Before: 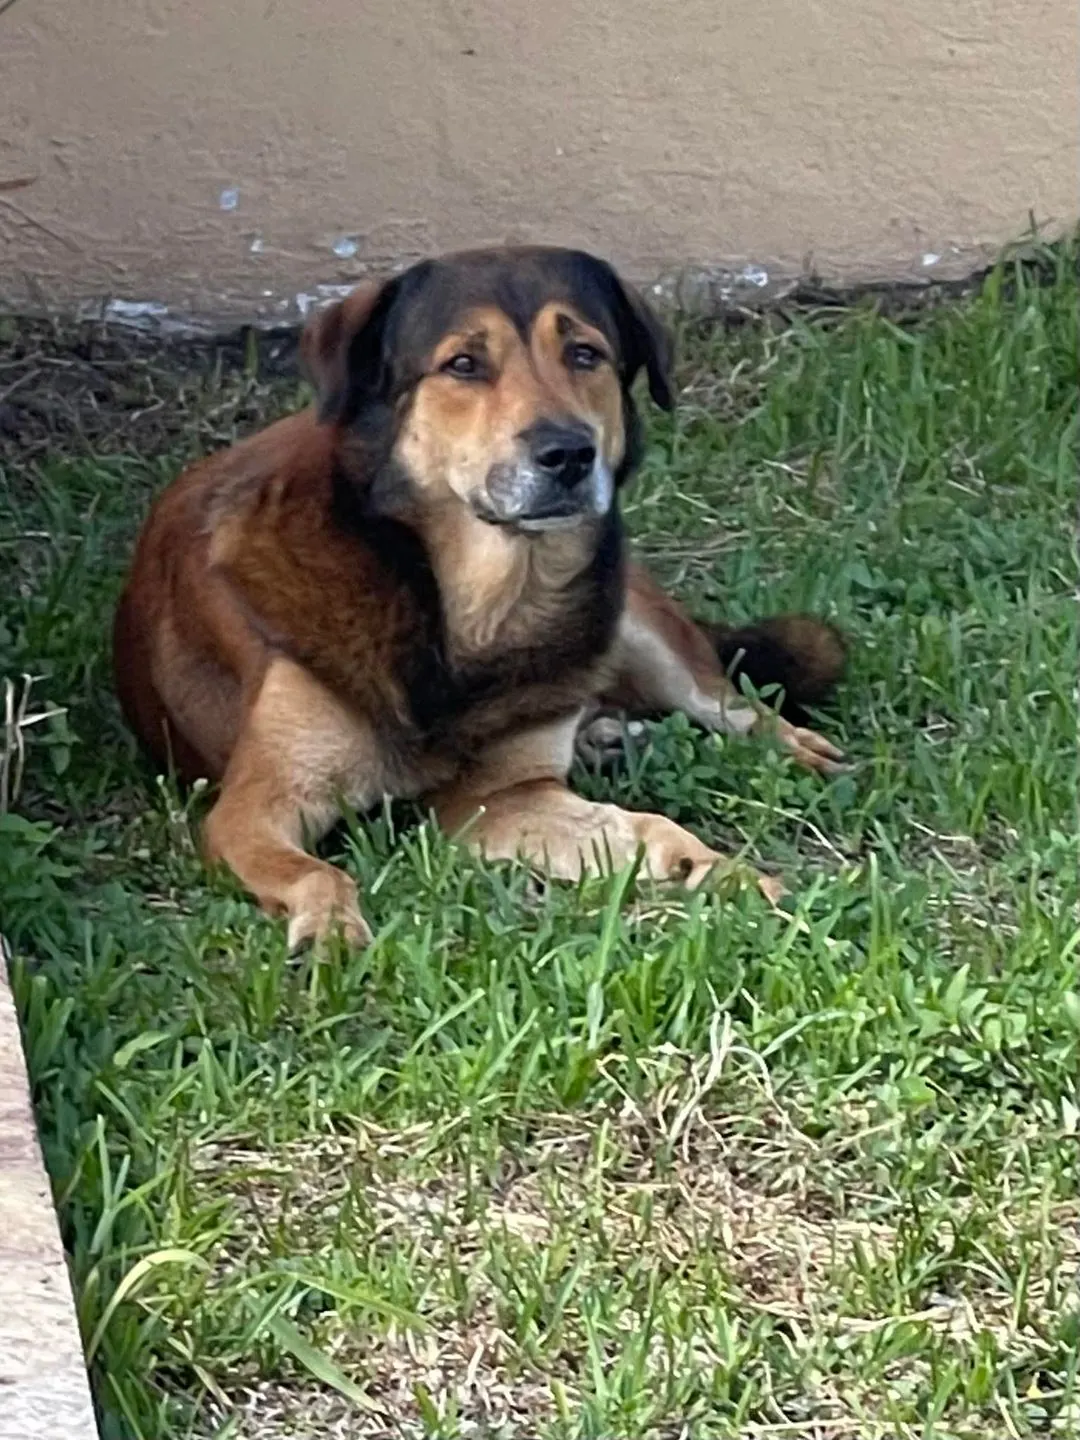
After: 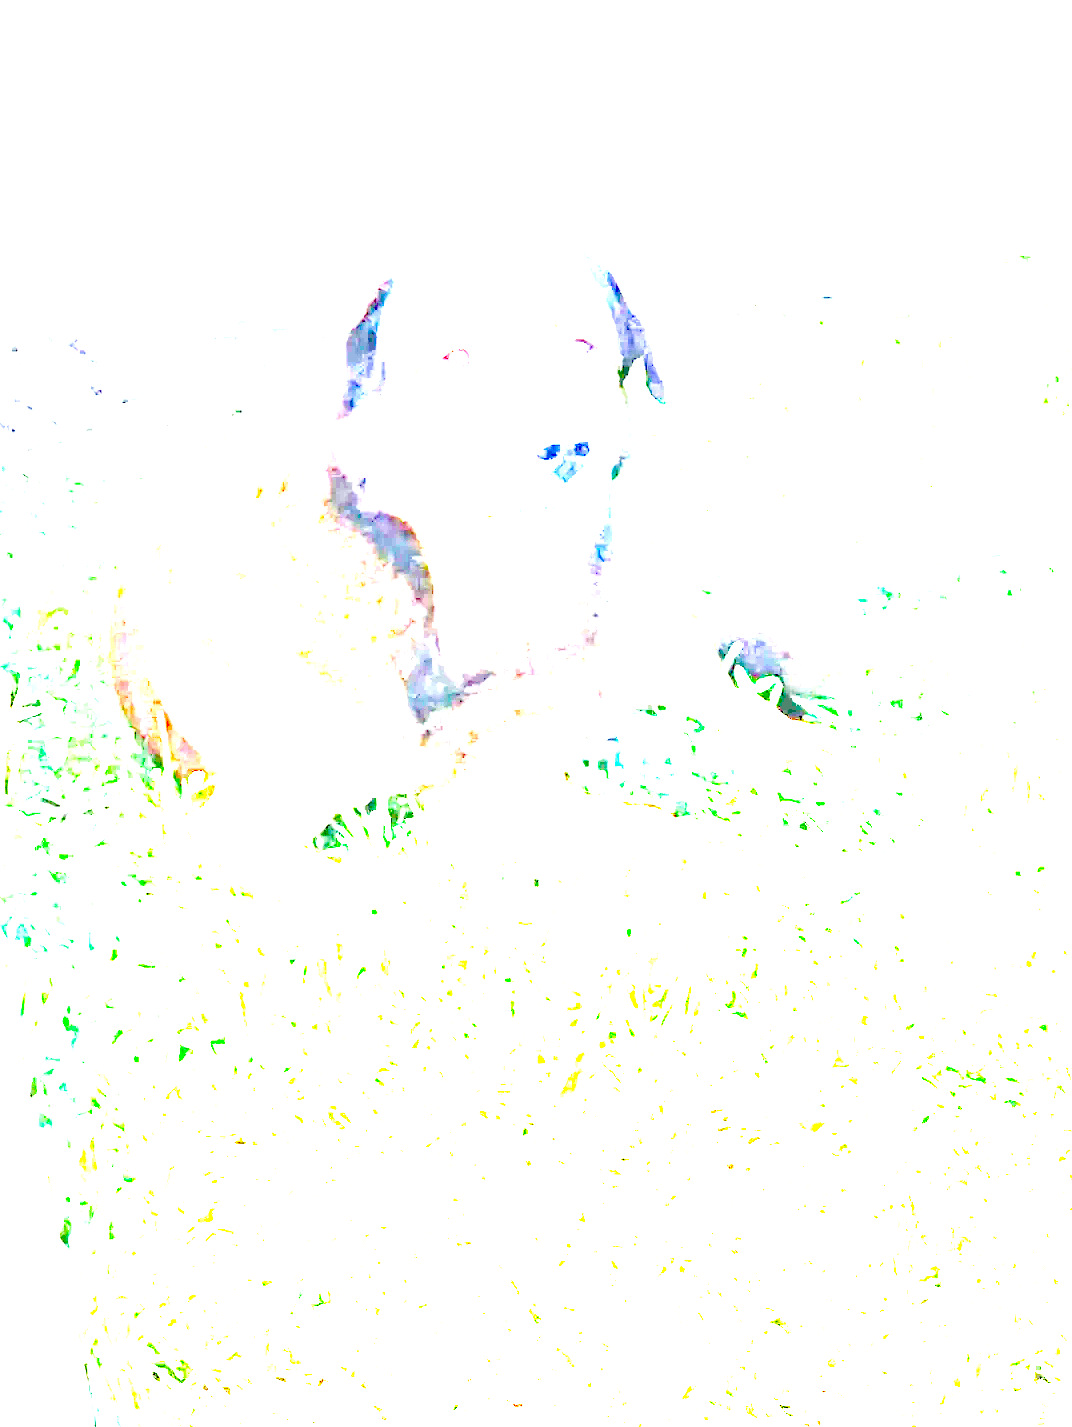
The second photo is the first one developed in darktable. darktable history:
crop: left 0.434%, top 0.485%, right 0.244%, bottom 0.386%
exposure: exposure 8 EV, compensate highlight preservation false
